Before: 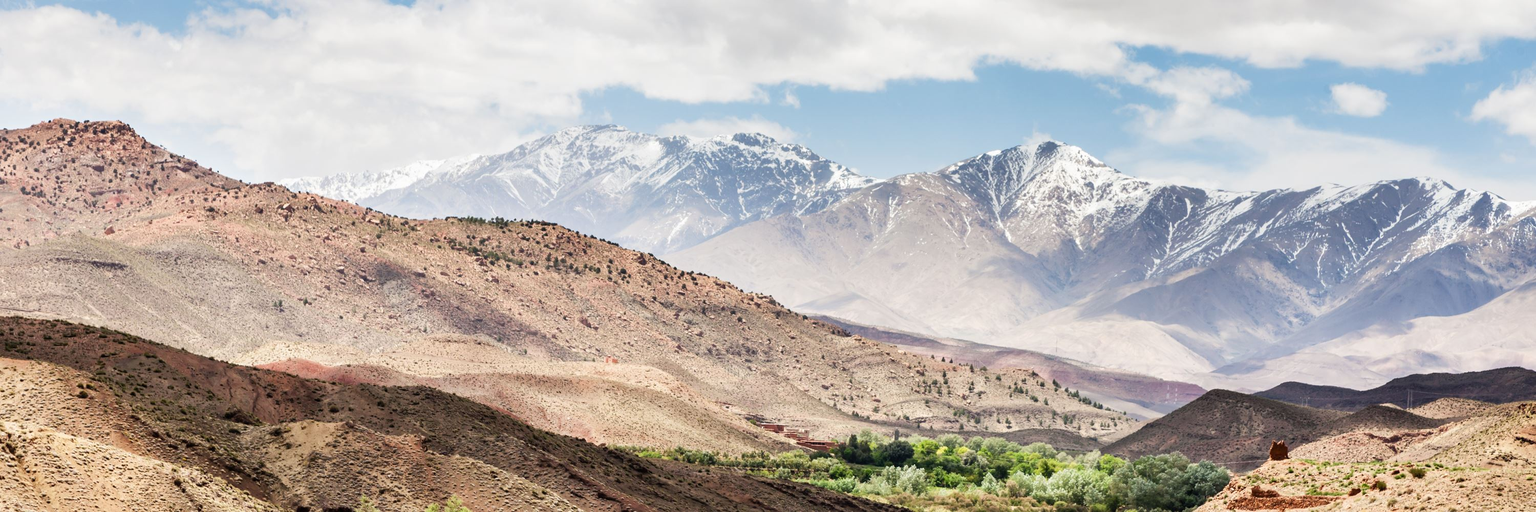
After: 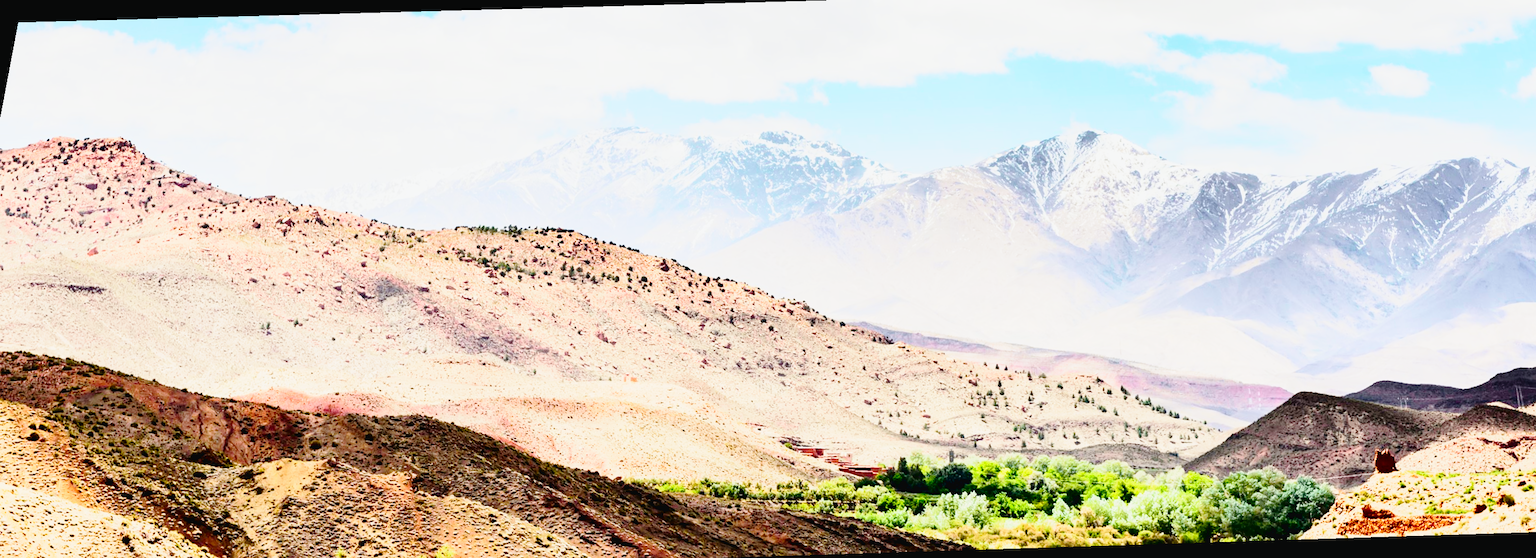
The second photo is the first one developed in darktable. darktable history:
tone curve: curves: ch0 [(0, 0.023) (0.132, 0.075) (0.251, 0.186) (0.463, 0.461) (0.662, 0.757) (0.854, 0.909) (1, 0.973)]; ch1 [(0, 0) (0.447, 0.411) (0.483, 0.469) (0.498, 0.496) (0.518, 0.514) (0.561, 0.579) (0.604, 0.645) (0.669, 0.73) (0.819, 0.93) (1, 1)]; ch2 [(0, 0) (0.307, 0.315) (0.425, 0.438) (0.483, 0.477) (0.503, 0.503) (0.526, 0.534) (0.567, 0.569) (0.617, 0.674) (0.703, 0.797) (0.985, 0.966)], color space Lab, independent channels
rotate and perspective: rotation -1.68°, lens shift (vertical) -0.146, crop left 0.049, crop right 0.912, crop top 0.032, crop bottom 0.96
exposure: black level correction 0.01, exposure 0.011 EV, compensate highlight preservation false
base curve: curves: ch0 [(0, 0) (0.028, 0.03) (0.121, 0.232) (0.46, 0.748) (0.859, 0.968) (1, 1)], preserve colors none
